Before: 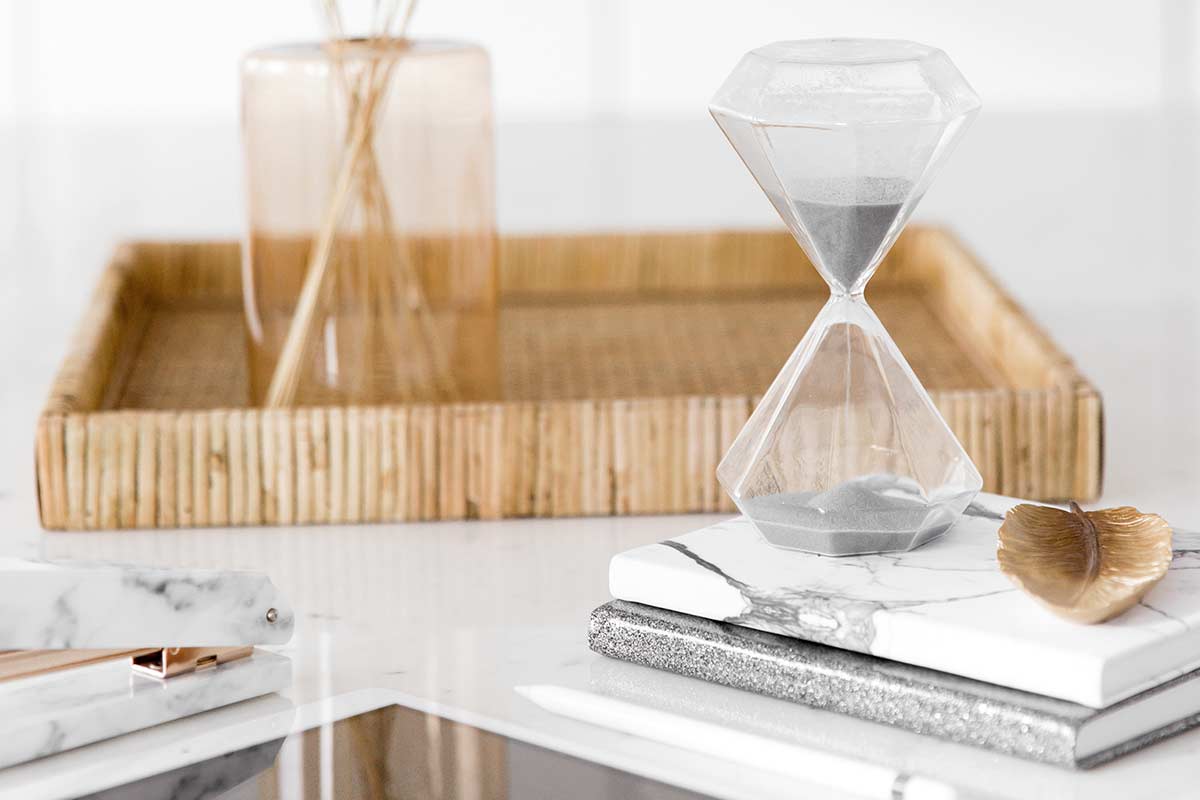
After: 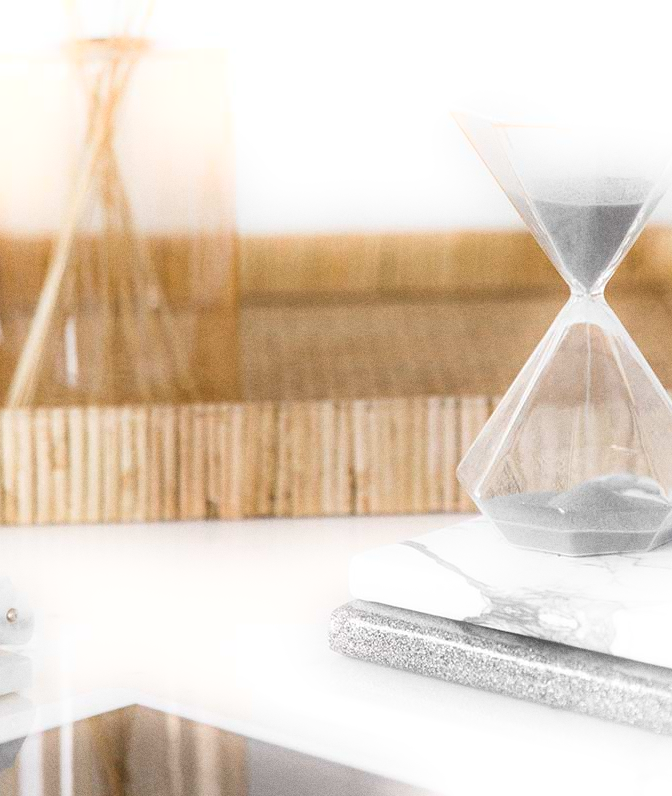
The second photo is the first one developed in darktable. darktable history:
grain: coarseness 0.09 ISO
crop: left 21.674%, right 22.086%
bloom: size 5%, threshold 95%, strength 15%
